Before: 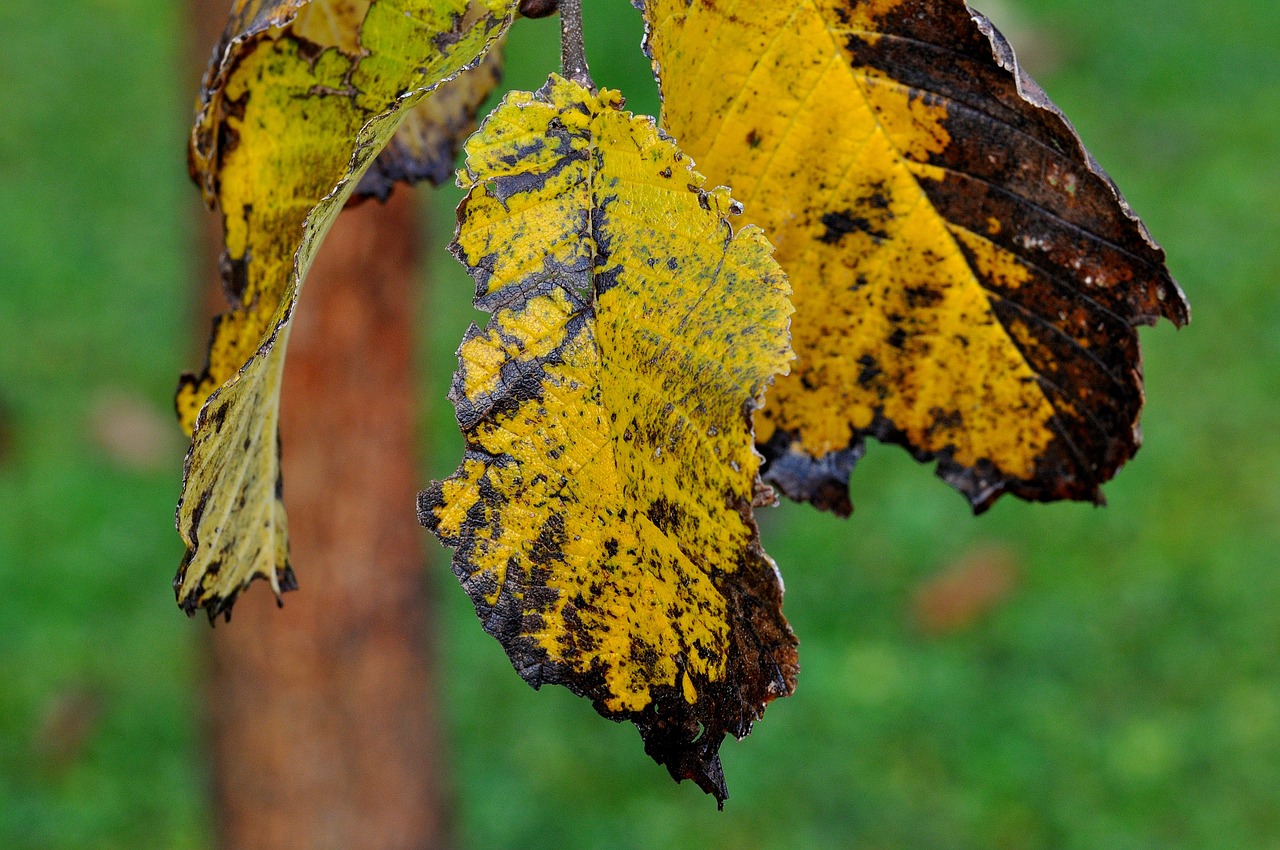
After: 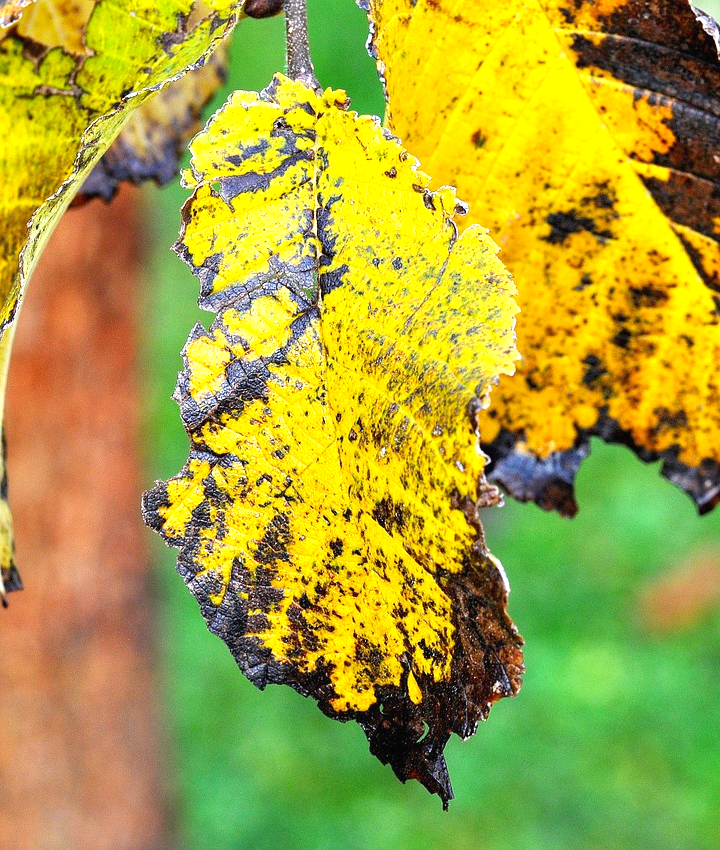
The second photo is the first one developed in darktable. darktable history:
white balance: red 0.976, blue 1.04
exposure: black level correction 0, exposure 1.379 EV, compensate exposure bias true, compensate highlight preservation false
contrast brightness saturation: contrast -0.02, brightness -0.01, saturation 0.03
crop: left 21.496%, right 22.254%
